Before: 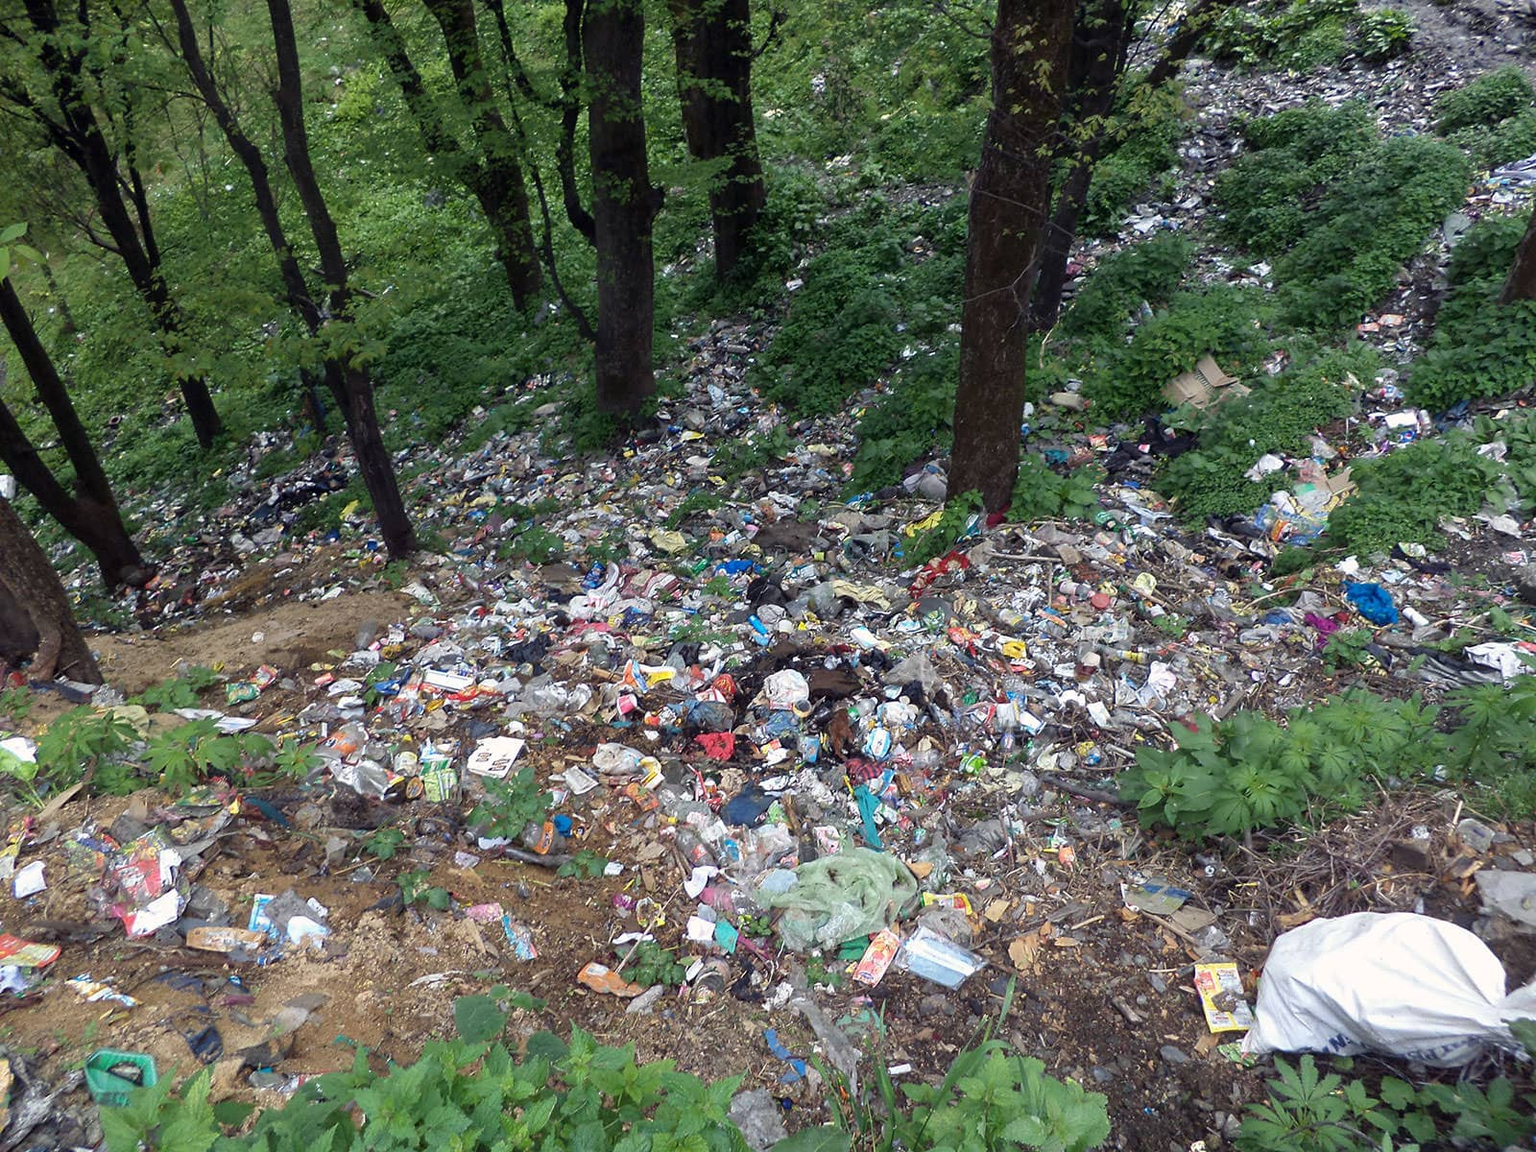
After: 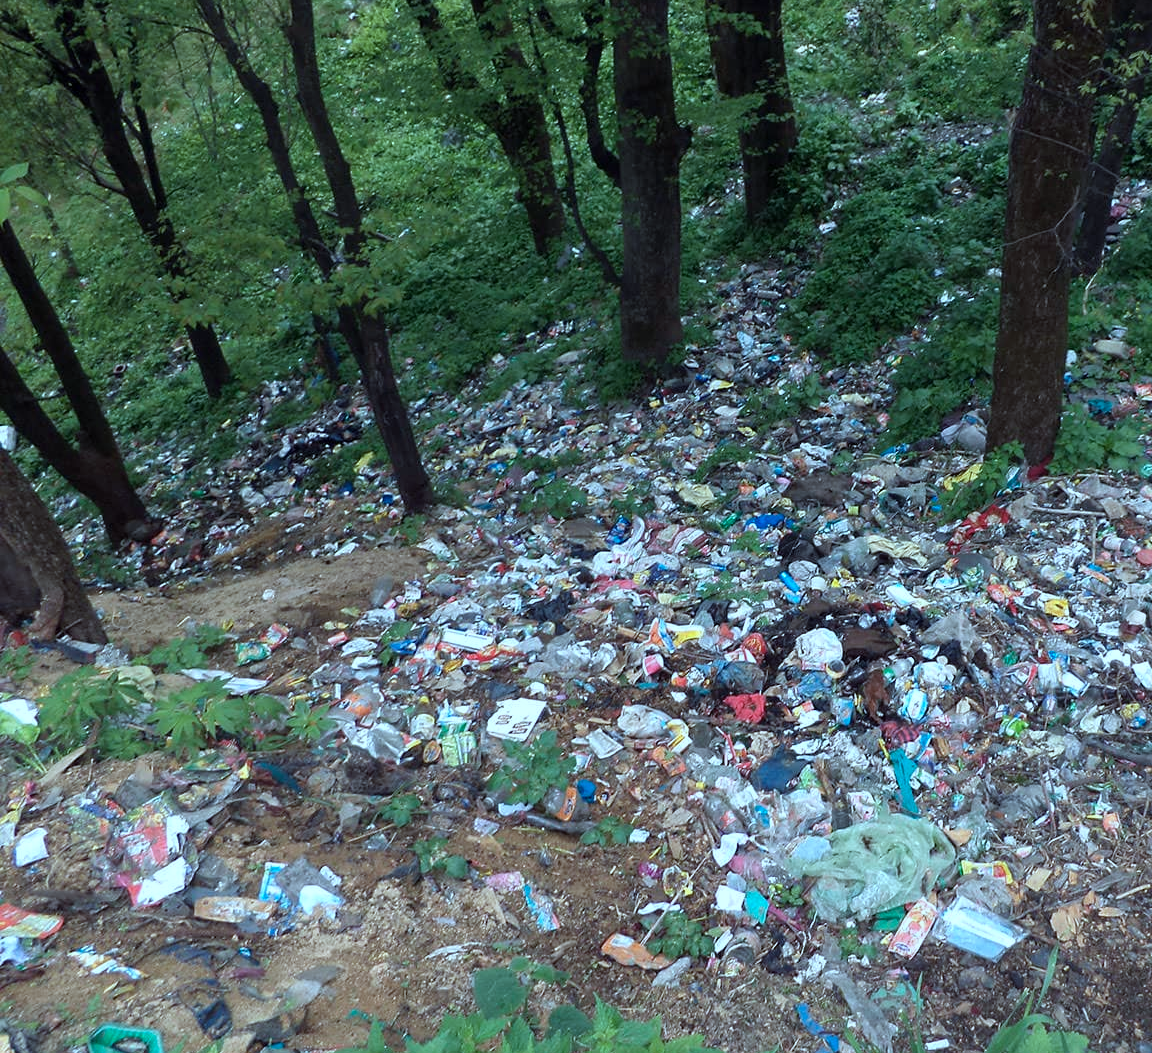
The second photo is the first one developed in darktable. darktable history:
color correction: highlights a* -10.69, highlights b* -19.19
crop: top 5.803%, right 27.864%, bottom 5.804%
